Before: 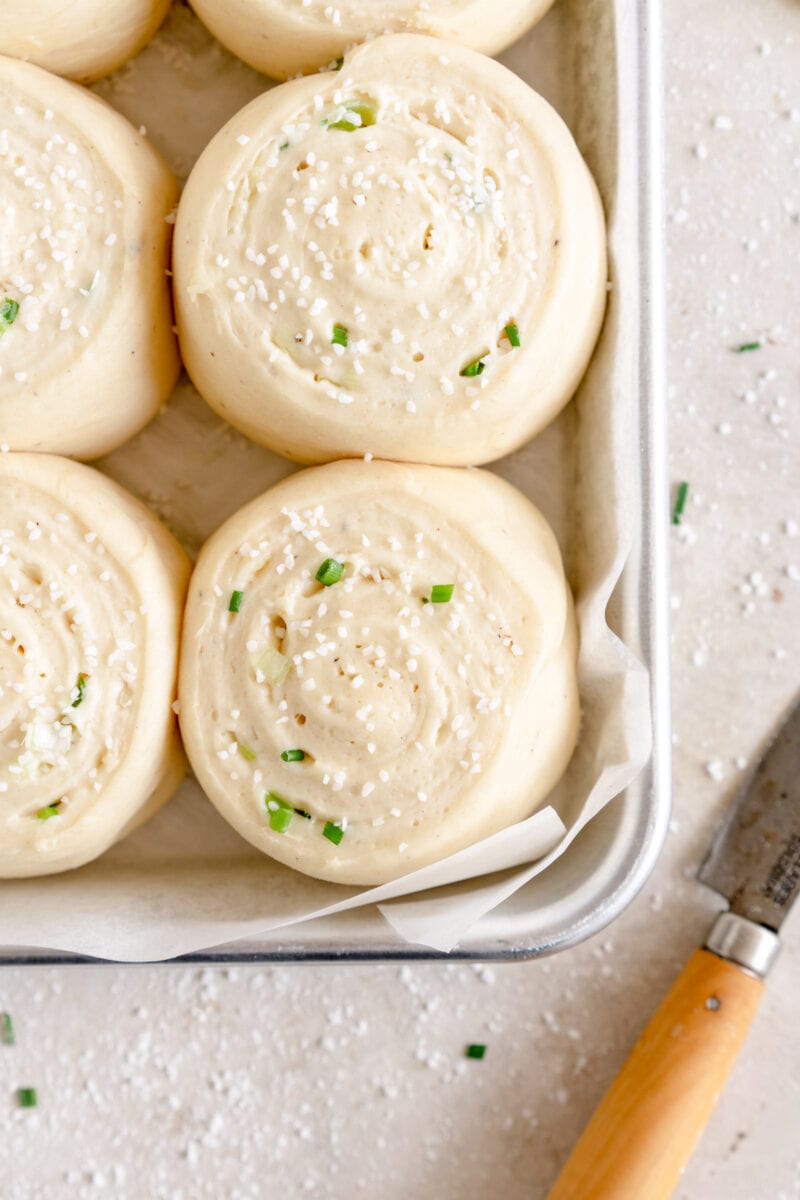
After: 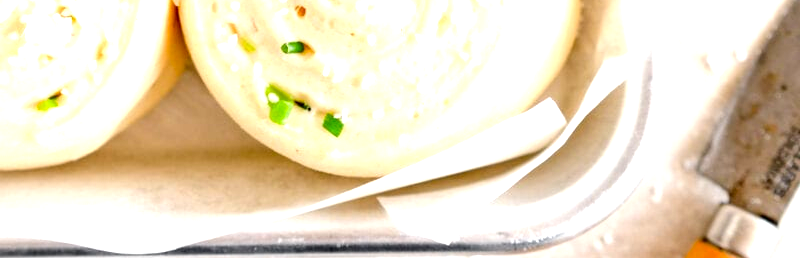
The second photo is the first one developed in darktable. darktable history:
color zones: curves: ch1 [(0.25, 0.61) (0.75, 0.248)]
exposure: black level correction 0.001, exposure 0.957 EV, compensate highlight preservation false
crop and rotate: top 59.033%, bottom 19.422%
